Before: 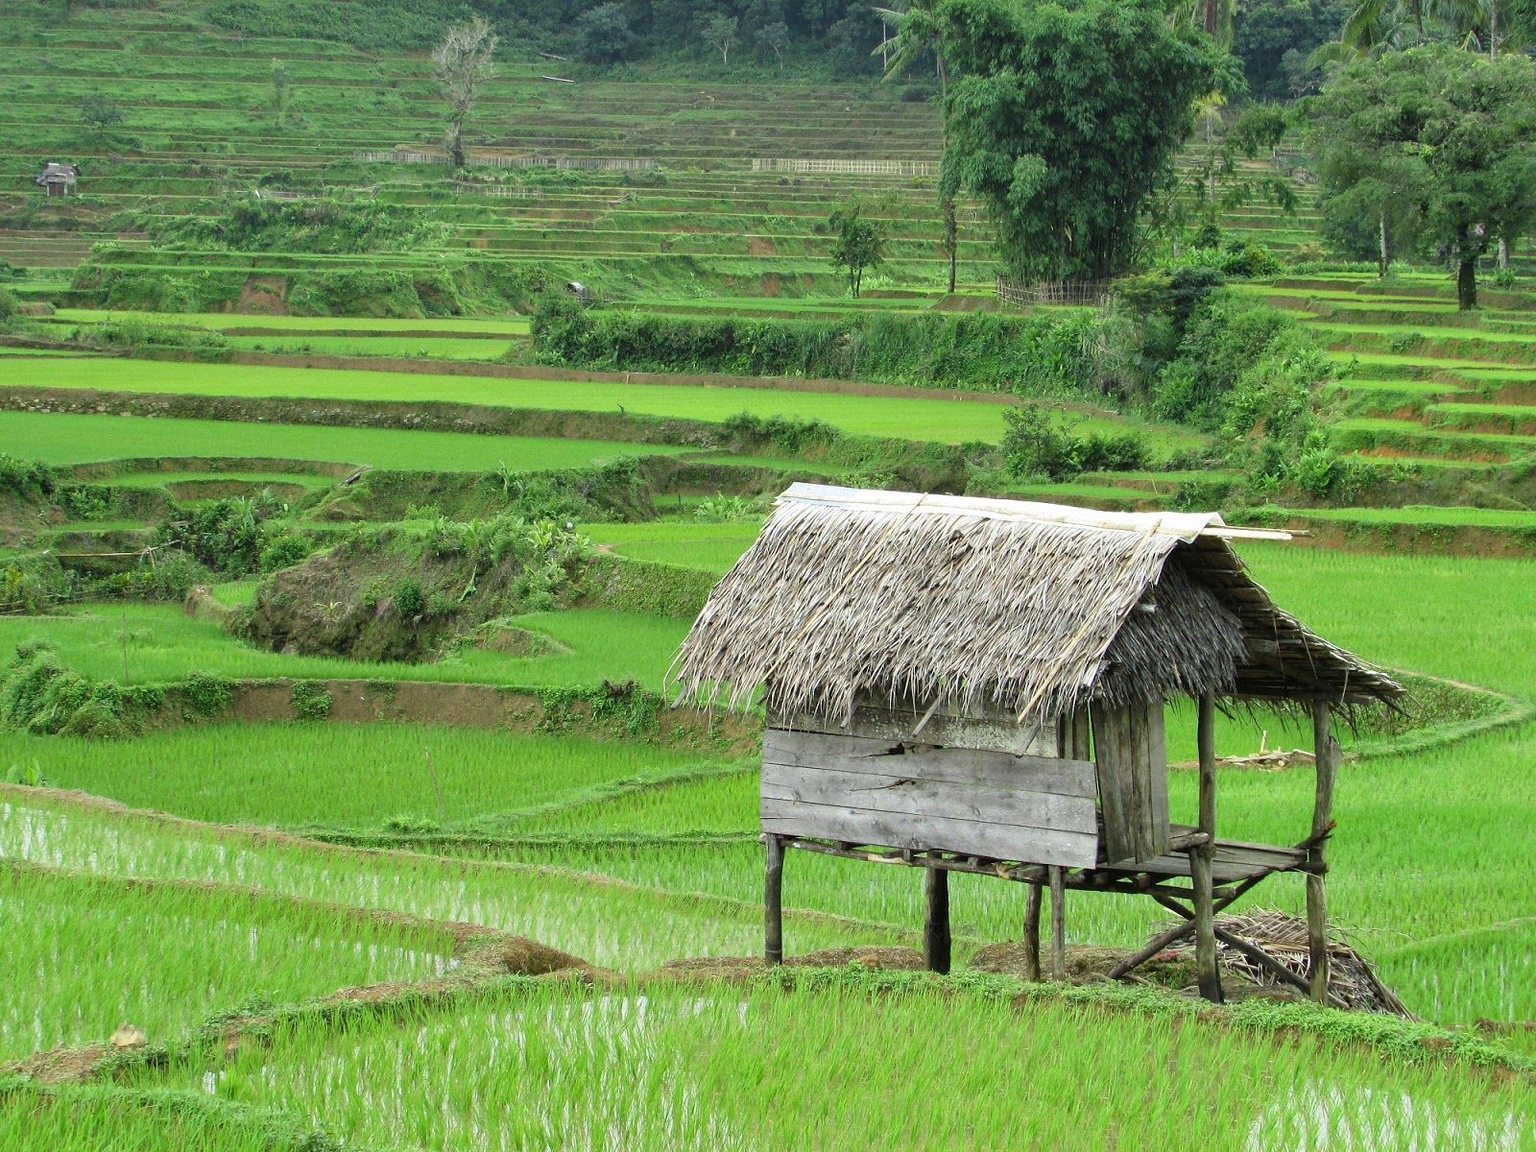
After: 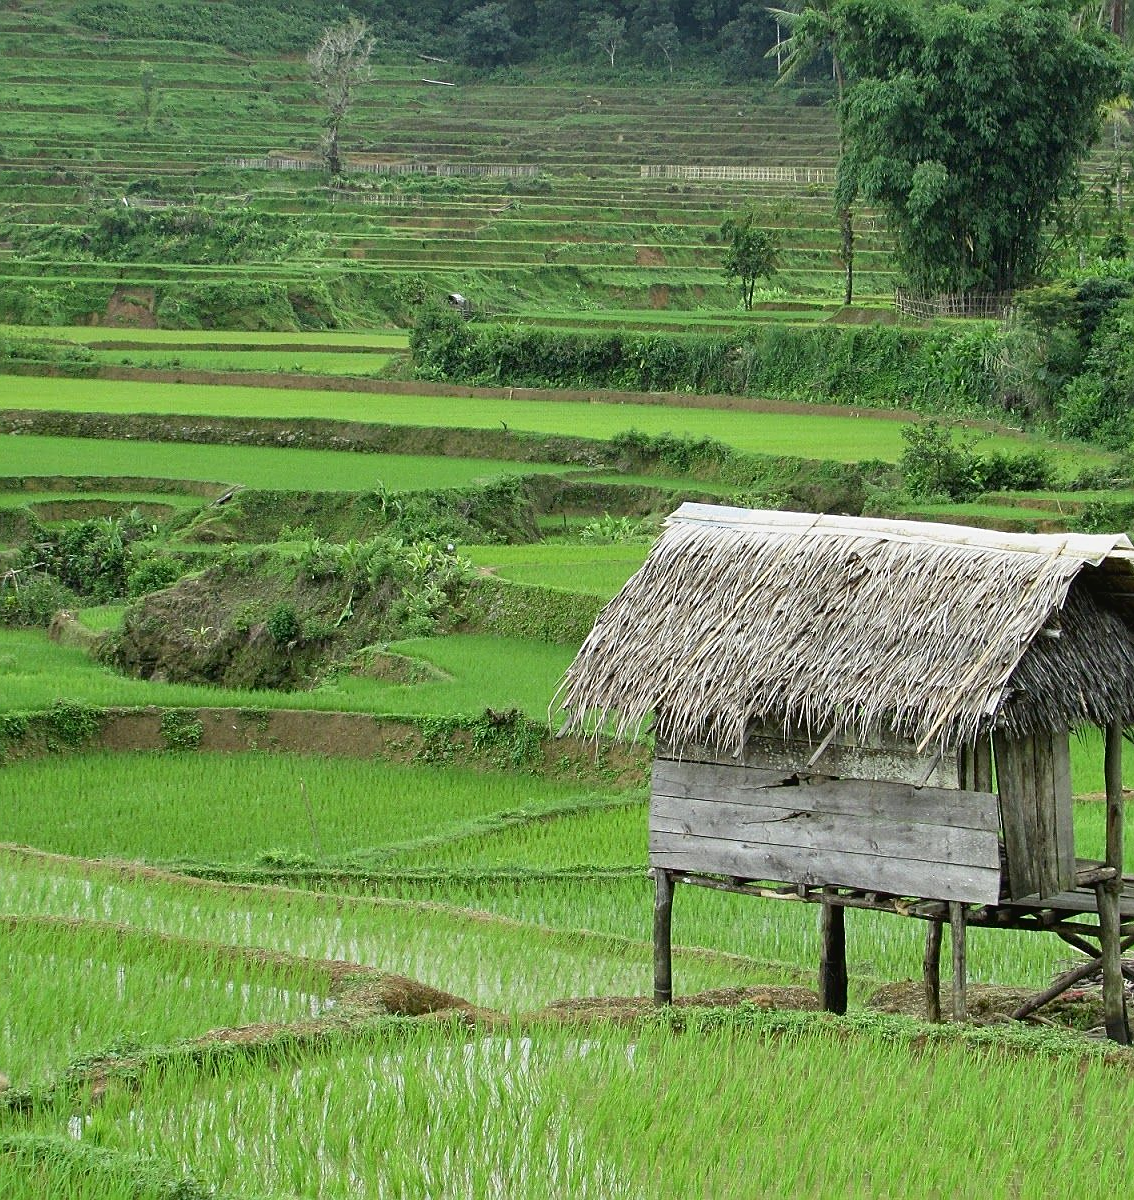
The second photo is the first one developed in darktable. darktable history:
crop and rotate: left 8.976%, right 20.148%
sharpen: on, module defaults
exposure: black level correction 0.005, exposure 0.005 EV, compensate exposure bias true, compensate highlight preservation false
contrast brightness saturation: contrast -0.081, brightness -0.042, saturation -0.108
